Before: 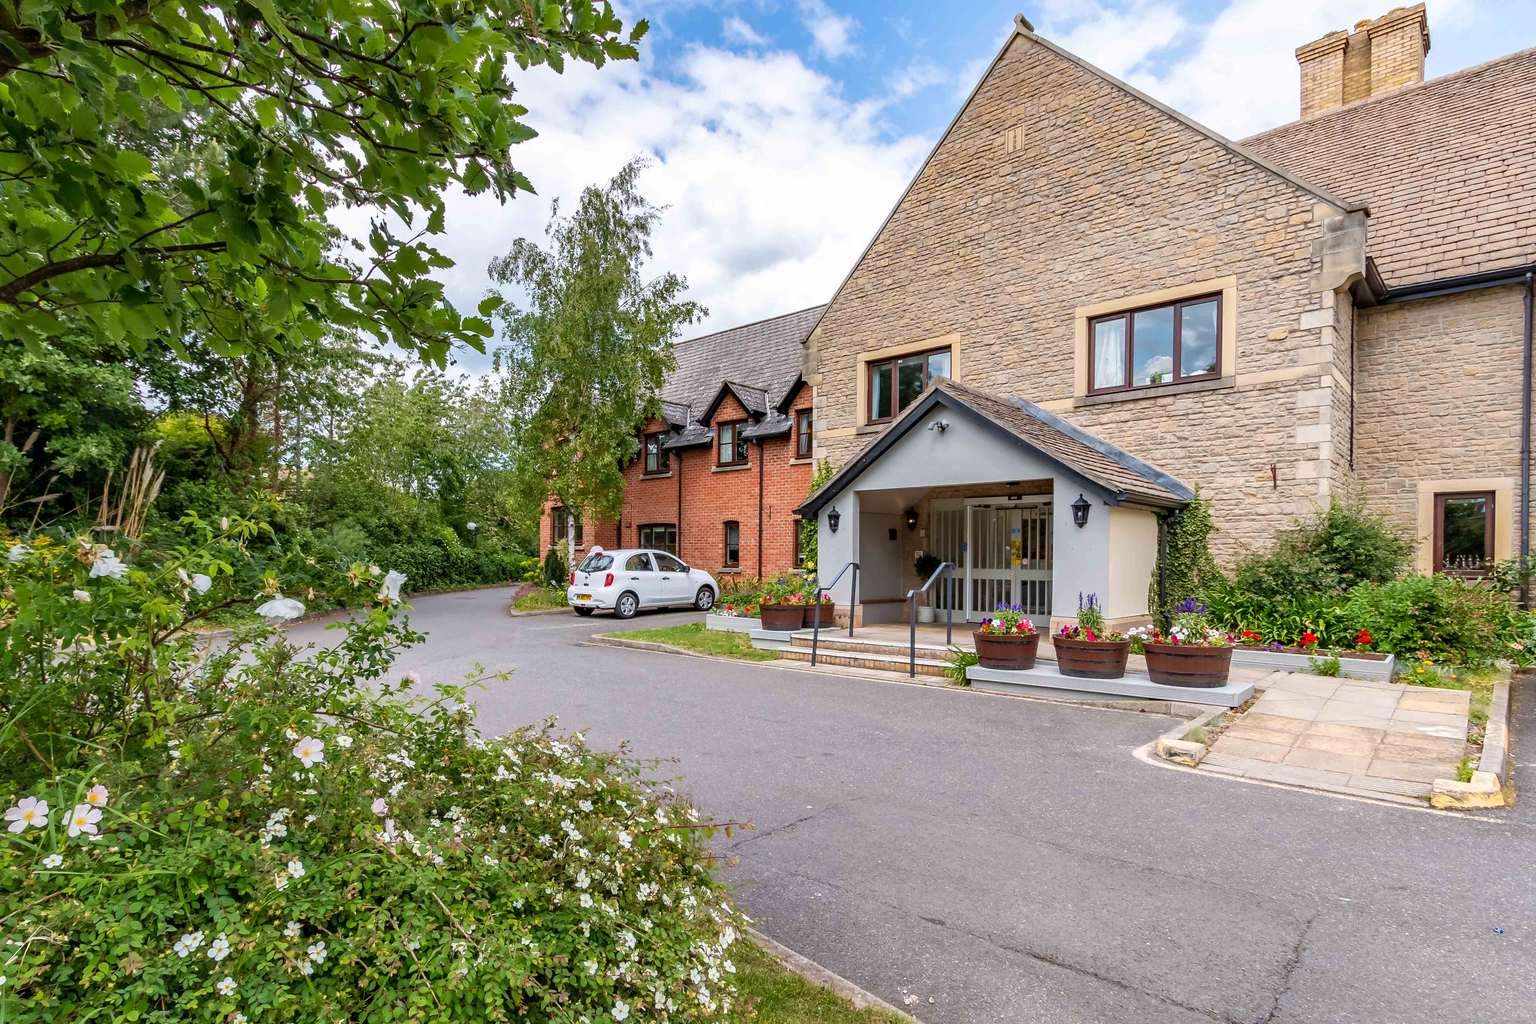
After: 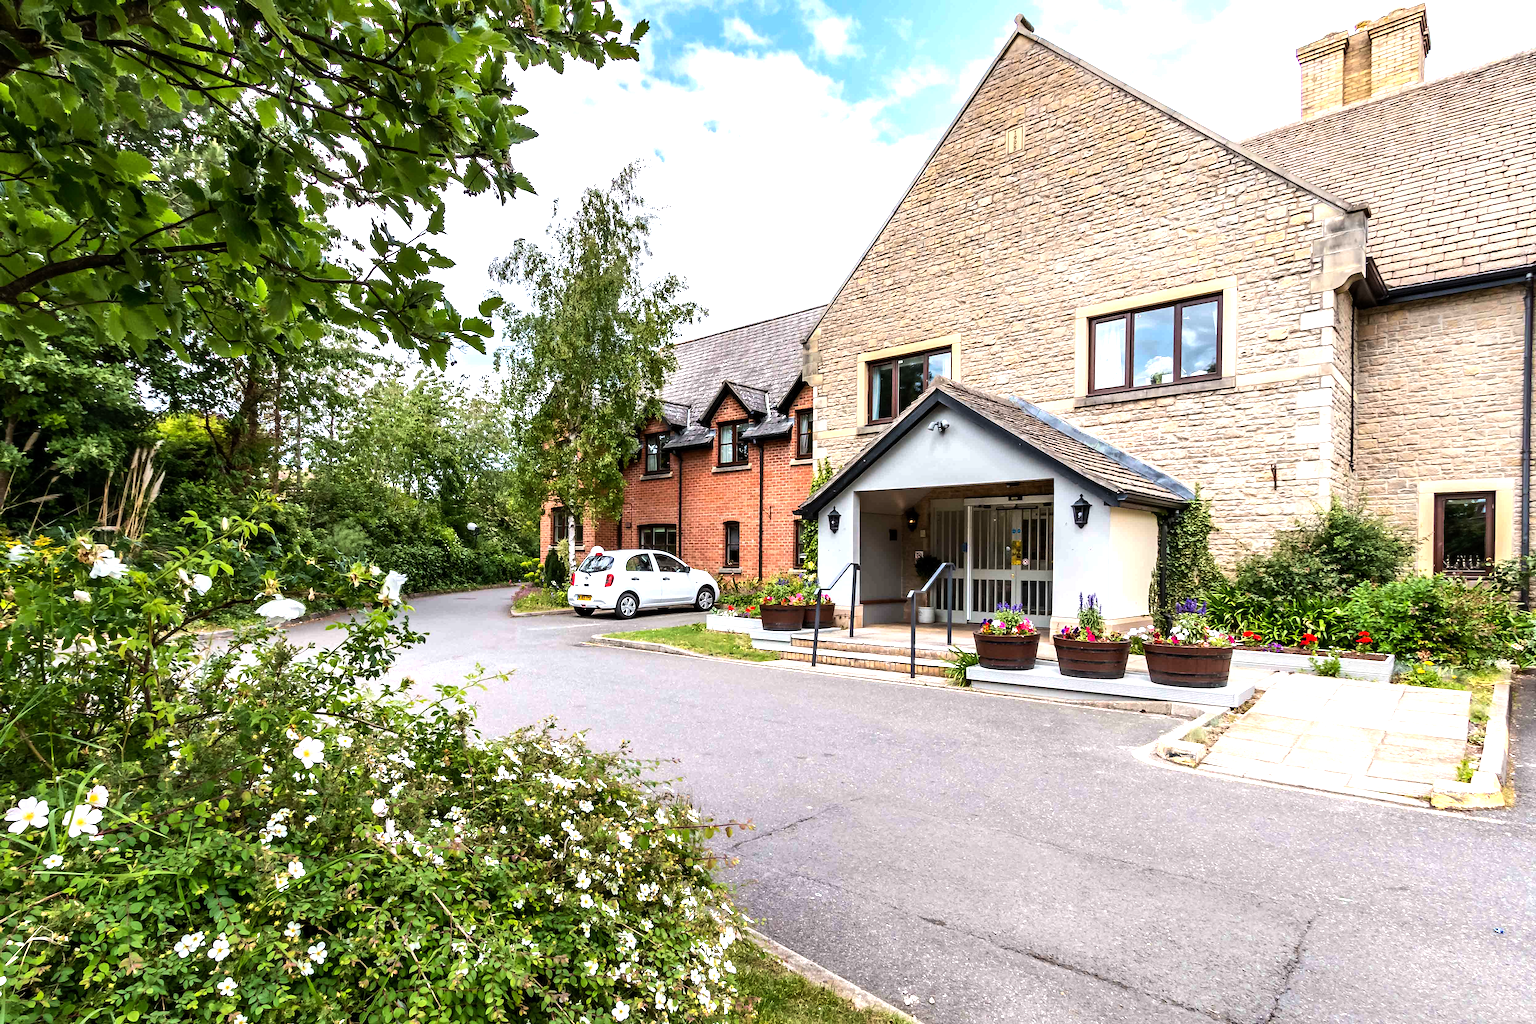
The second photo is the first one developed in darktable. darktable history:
tone equalizer: -8 EV -1.12 EV, -7 EV -1 EV, -6 EV -0.834 EV, -5 EV -0.57 EV, -3 EV 0.568 EV, -2 EV 0.843 EV, -1 EV 1 EV, +0 EV 1.06 EV, edges refinement/feathering 500, mask exposure compensation -1.57 EV, preserve details no
